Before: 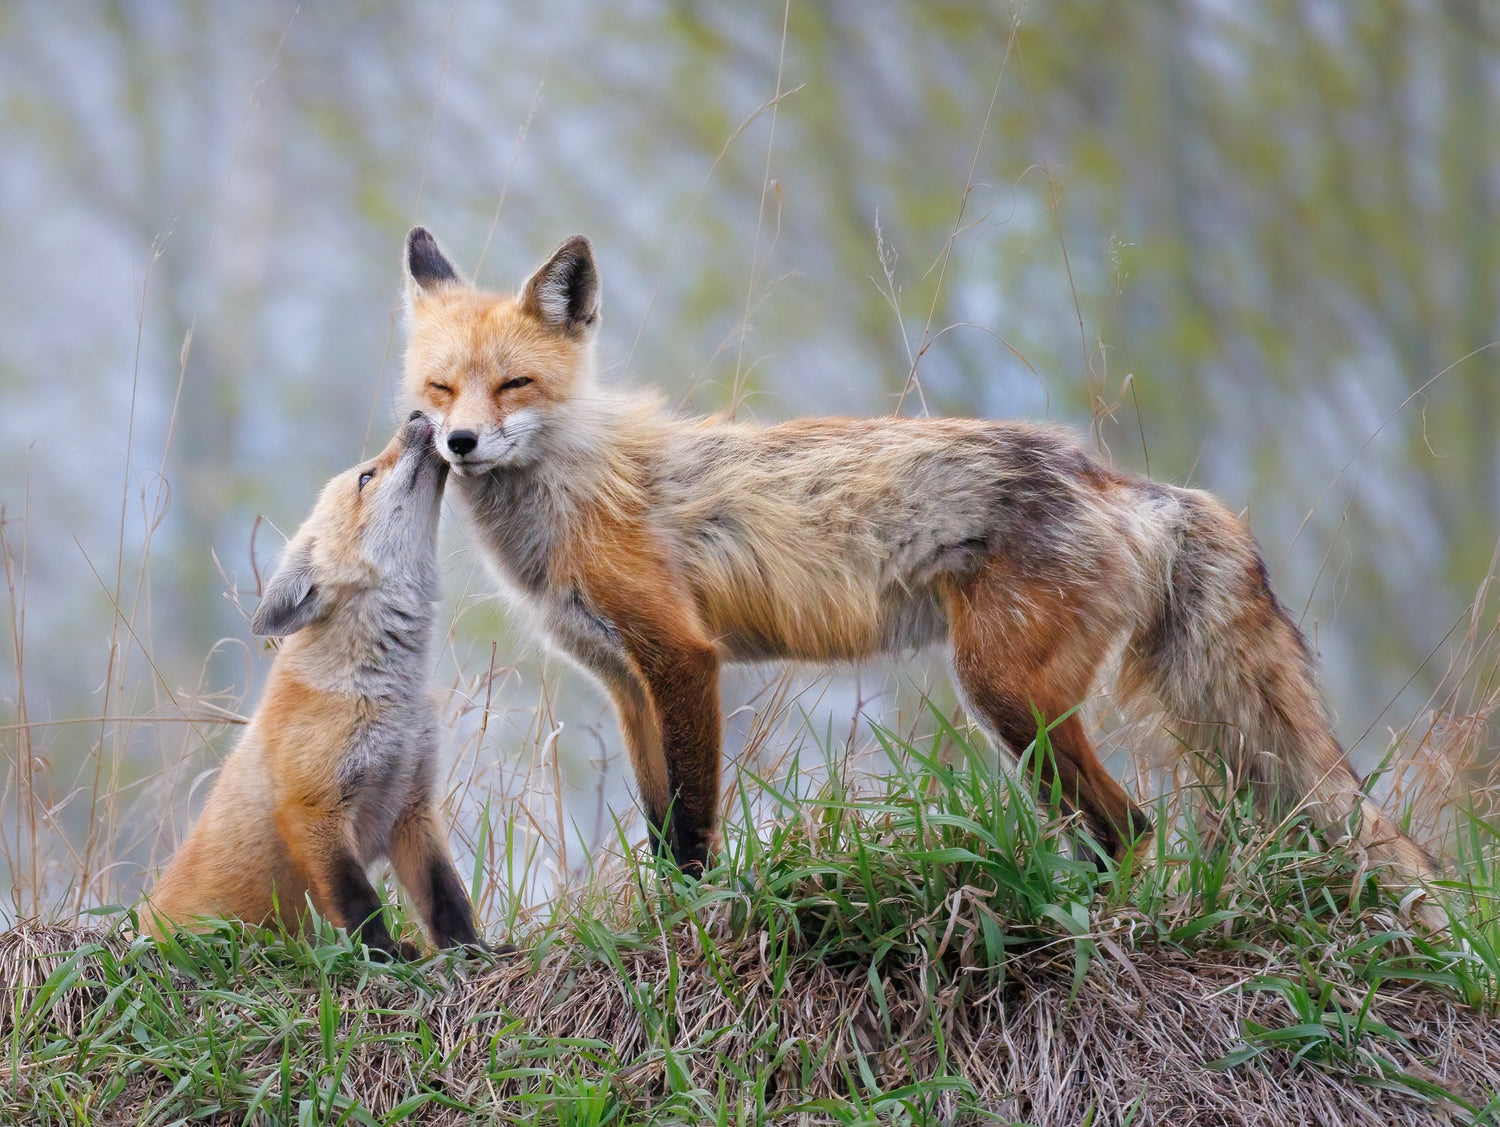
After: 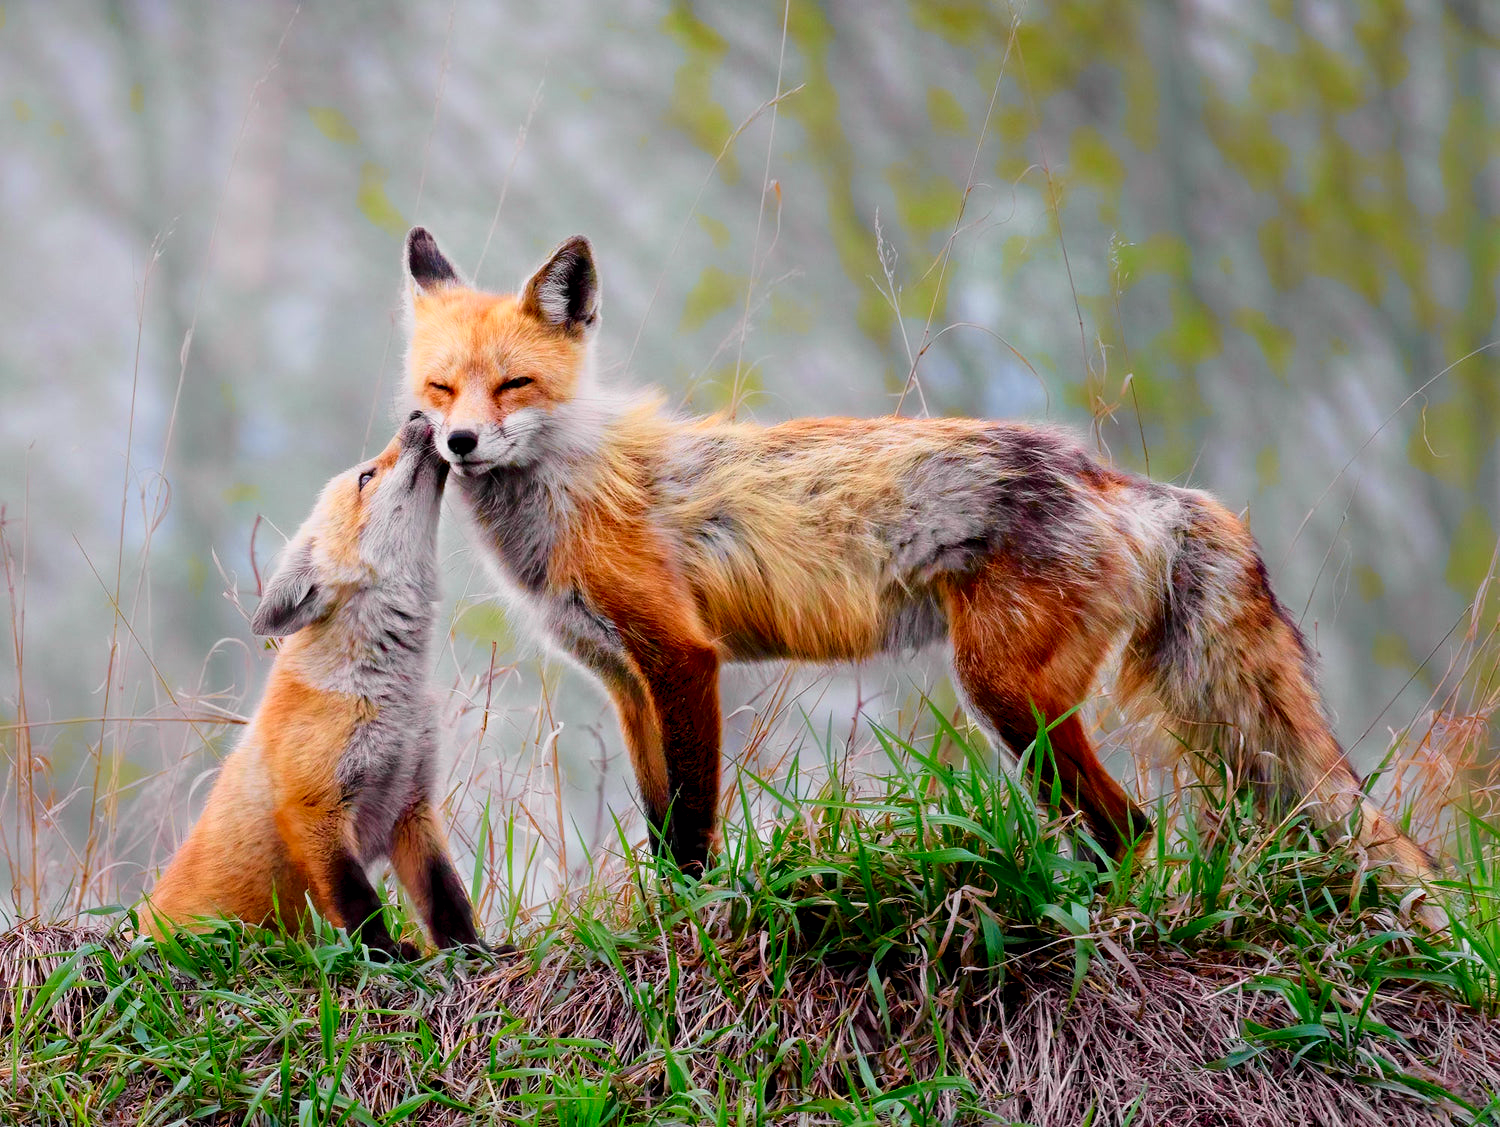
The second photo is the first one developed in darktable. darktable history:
rgb levels: preserve colors sum RGB, levels [[0.038, 0.433, 0.934], [0, 0.5, 1], [0, 0.5, 1]]
contrast brightness saturation: contrast 0.13, brightness -0.24, saturation 0.14
tone curve: curves: ch0 [(0, 0) (0.062, 0.023) (0.168, 0.142) (0.359, 0.419) (0.469, 0.544) (0.634, 0.722) (0.839, 0.909) (0.998, 0.978)]; ch1 [(0, 0) (0.437, 0.408) (0.472, 0.47) (0.502, 0.504) (0.527, 0.546) (0.568, 0.619) (0.608, 0.665) (0.669, 0.748) (0.859, 0.899) (1, 1)]; ch2 [(0, 0) (0.33, 0.301) (0.421, 0.443) (0.473, 0.498) (0.509, 0.5) (0.535, 0.564) (0.575, 0.625) (0.608, 0.667) (1, 1)], color space Lab, independent channels, preserve colors none
